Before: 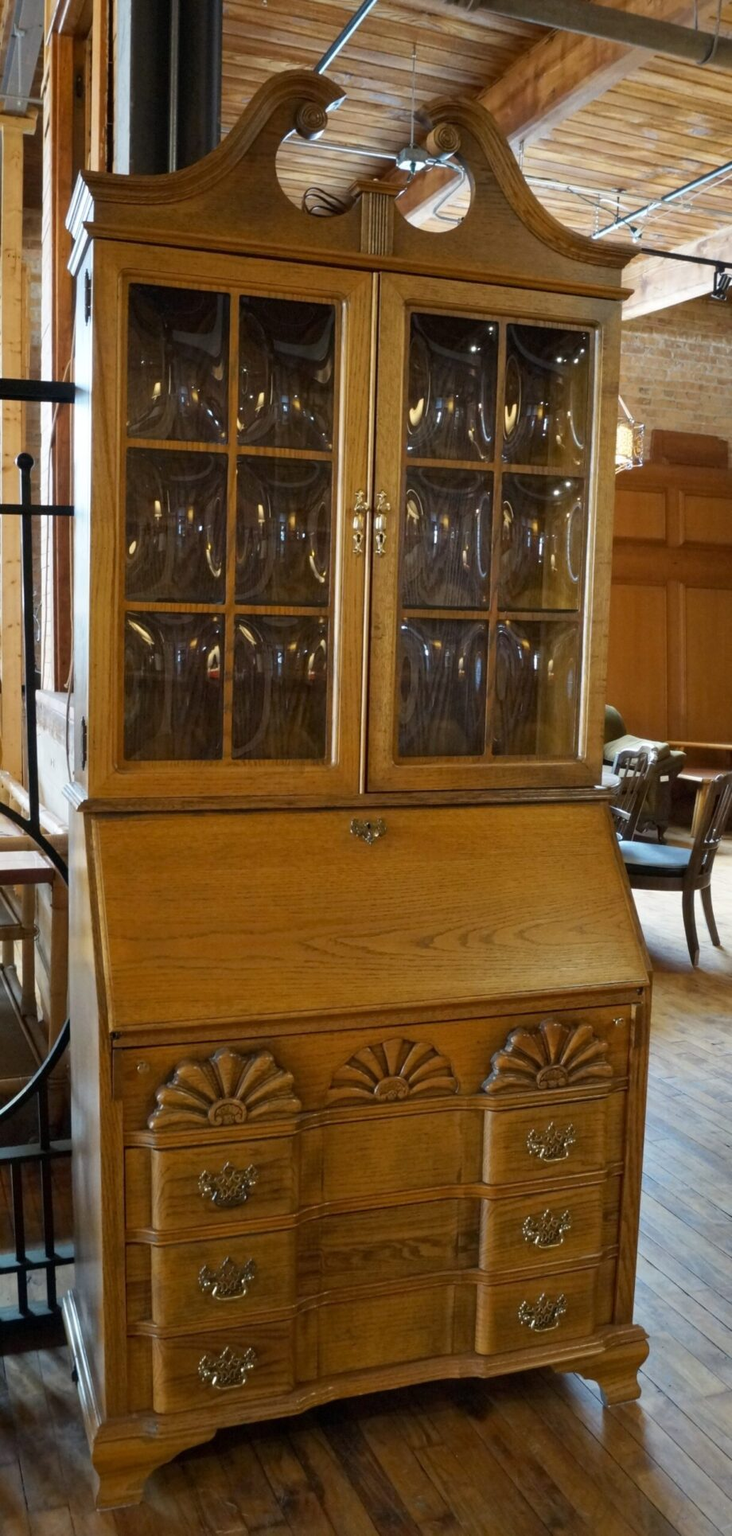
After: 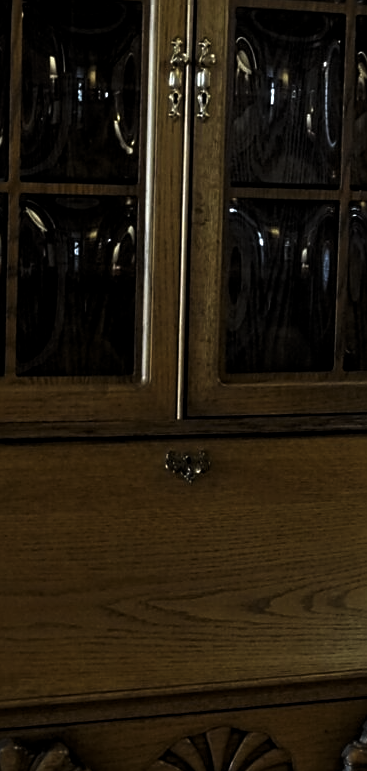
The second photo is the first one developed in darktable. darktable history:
white balance: red 0.925, blue 1.046
crop: left 30%, top 30%, right 30%, bottom 30%
sharpen: on, module defaults
levels: mode automatic, black 8.58%, gray 59.42%, levels [0, 0.445, 1]
